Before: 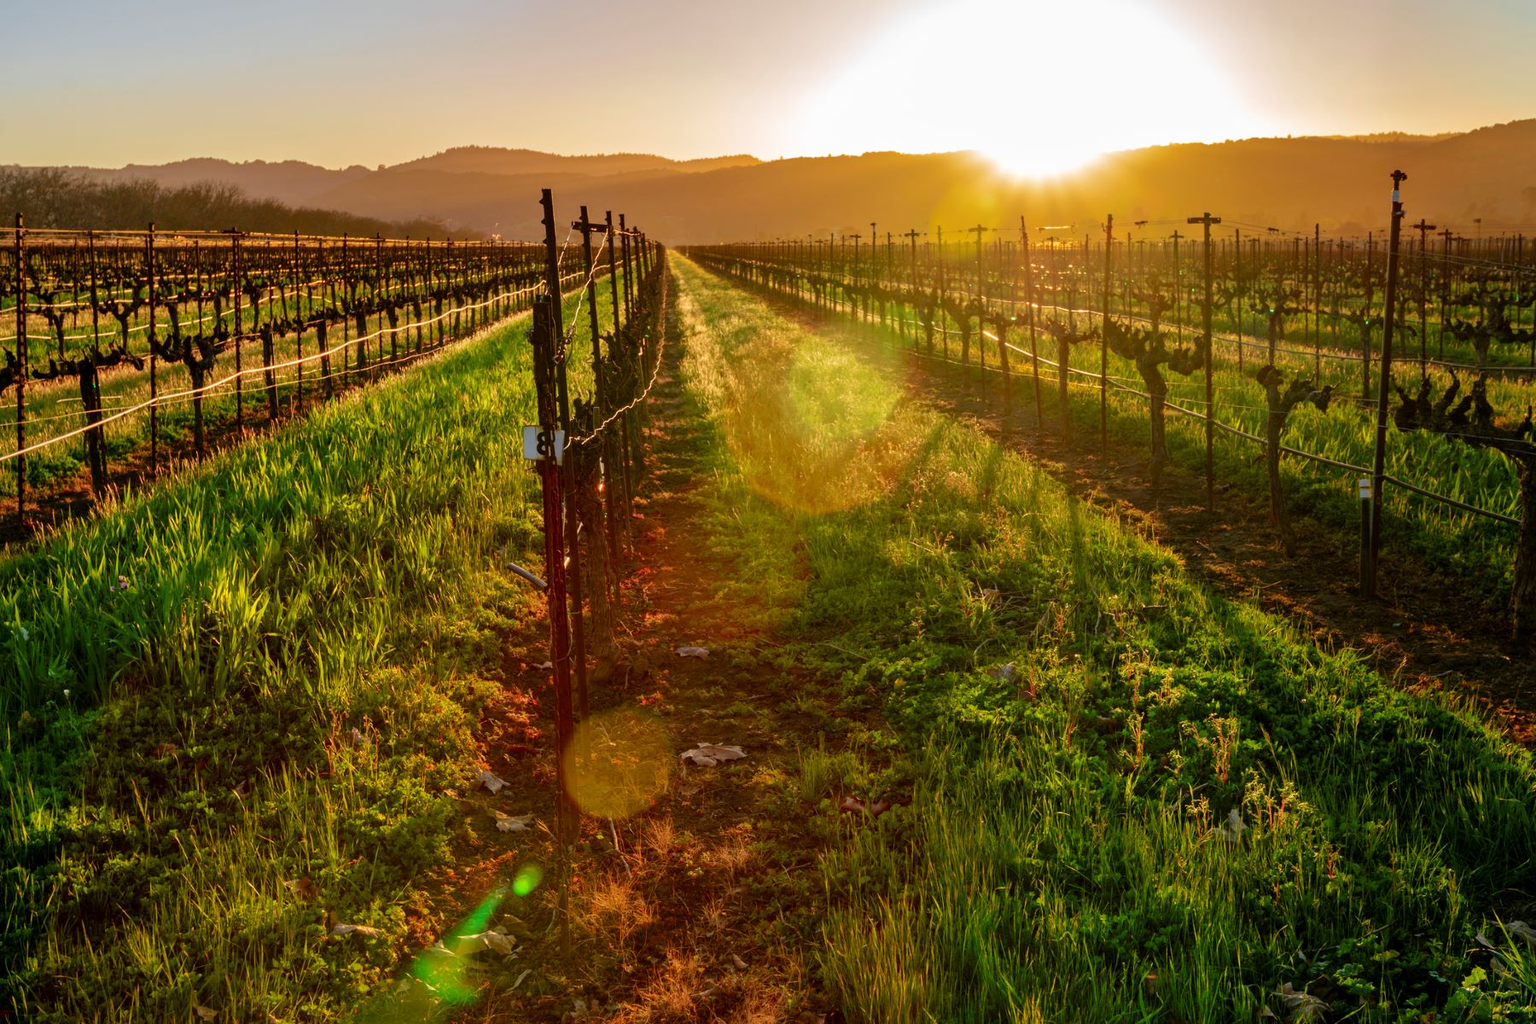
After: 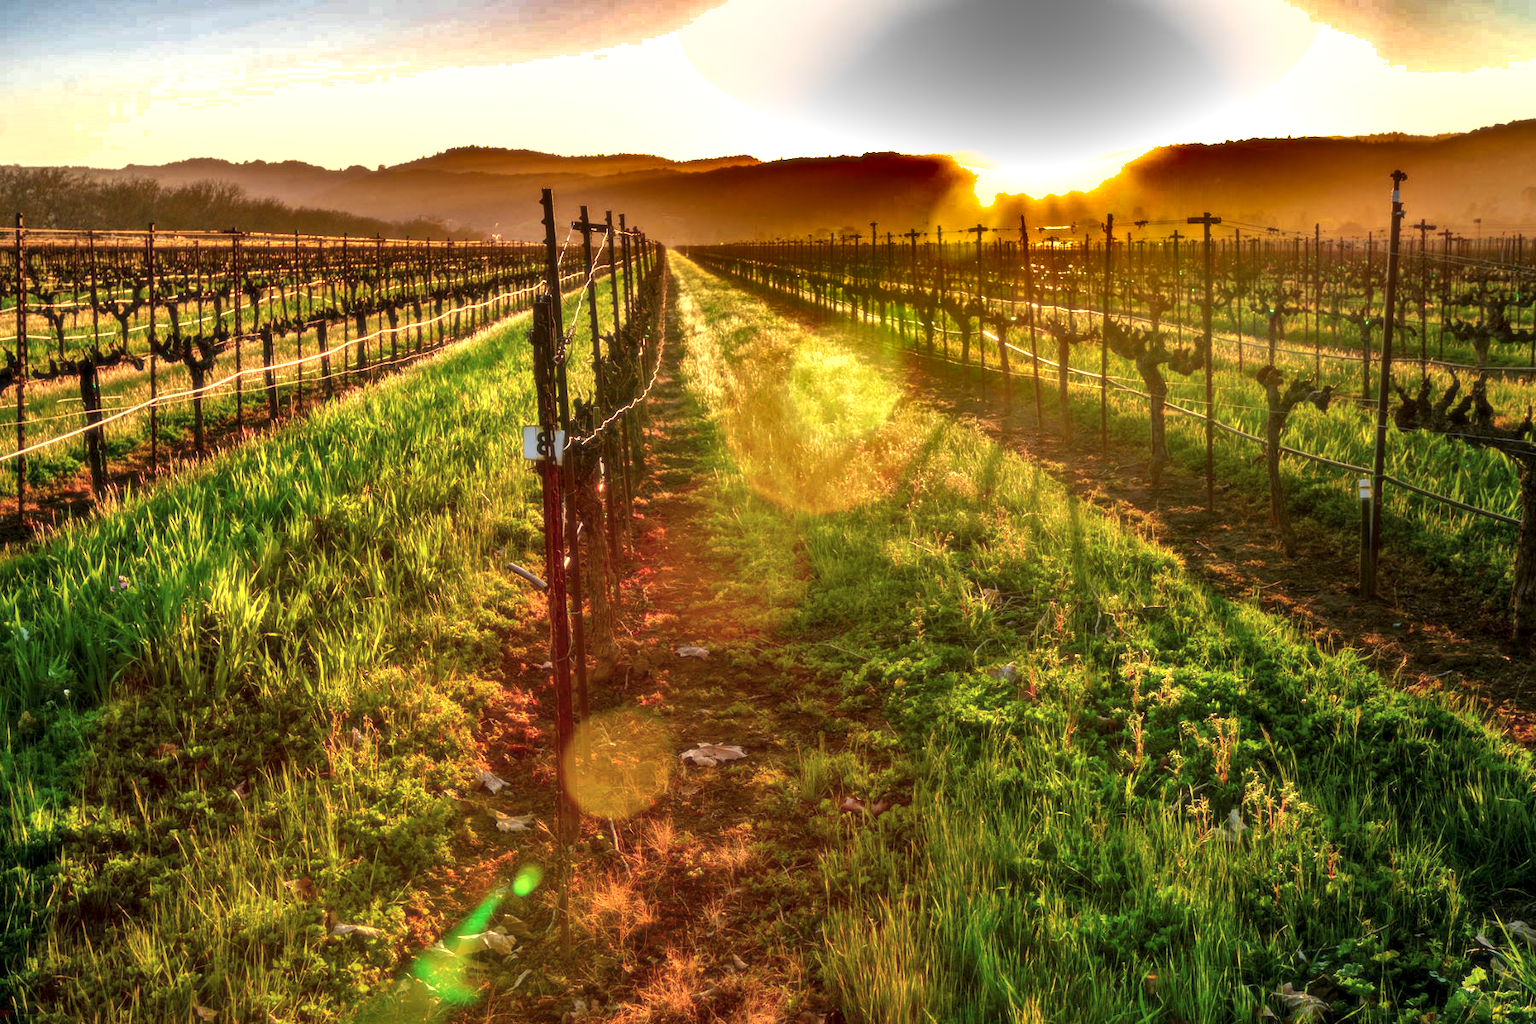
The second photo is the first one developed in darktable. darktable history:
soften: size 10%, saturation 50%, brightness 0.2 EV, mix 10%
exposure: black level correction 0, exposure 0.9 EV, compensate highlight preservation false
shadows and highlights: shadows 20.91, highlights -82.73, soften with gaussian
local contrast: highlights 100%, shadows 100%, detail 120%, midtone range 0.2
